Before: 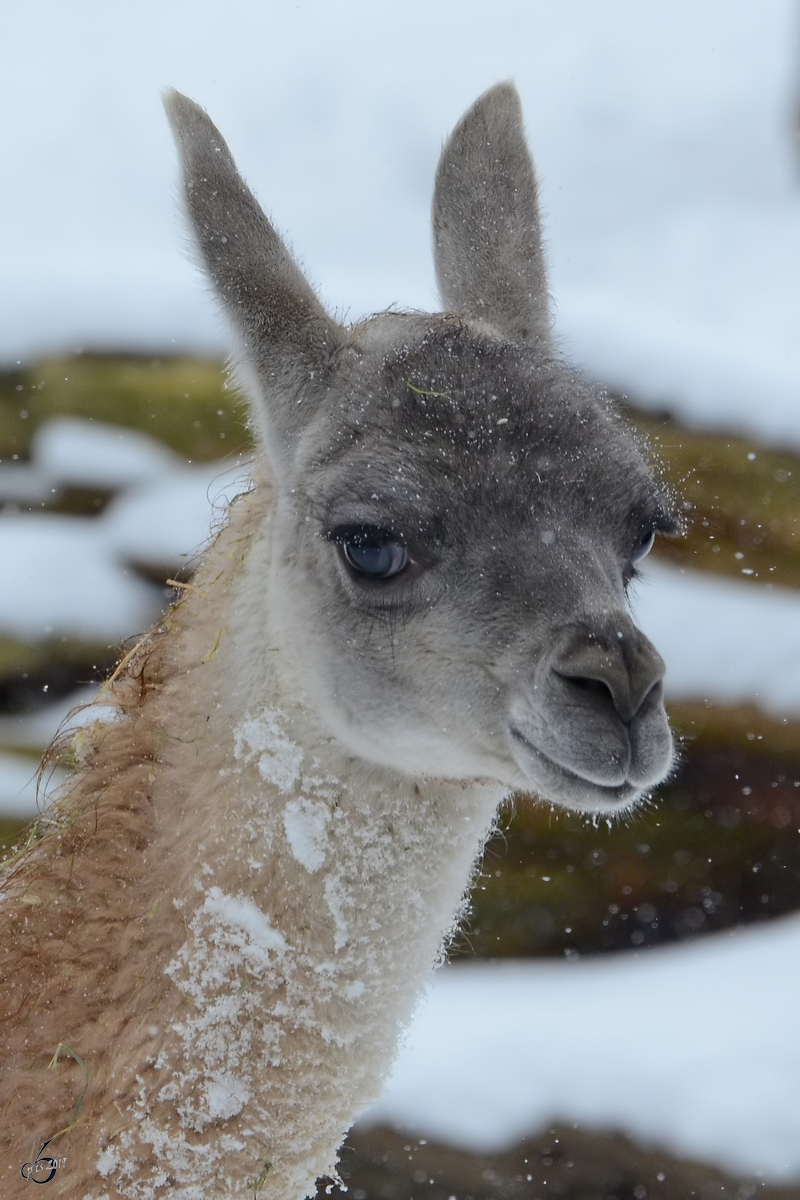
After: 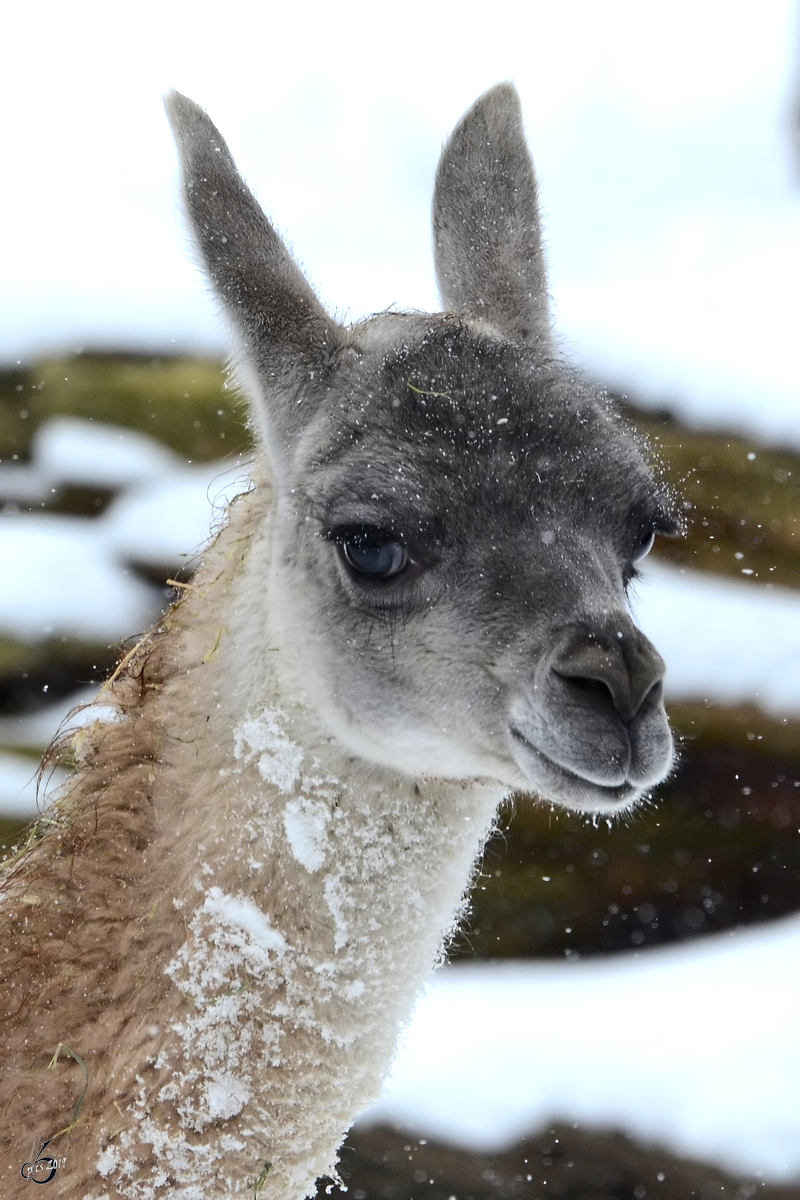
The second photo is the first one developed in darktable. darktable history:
tone equalizer: -8 EV -0.734 EV, -7 EV -0.672 EV, -6 EV -0.57 EV, -5 EV -0.388 EV, -3 EV 0.391 EV, -2 EV 0.6 EV, -1 EV 0.688 EV, +0 EV 0.747 EV, edges refinement/feathering 500, mask exposure compensation -1.57 EV, preserve details no
